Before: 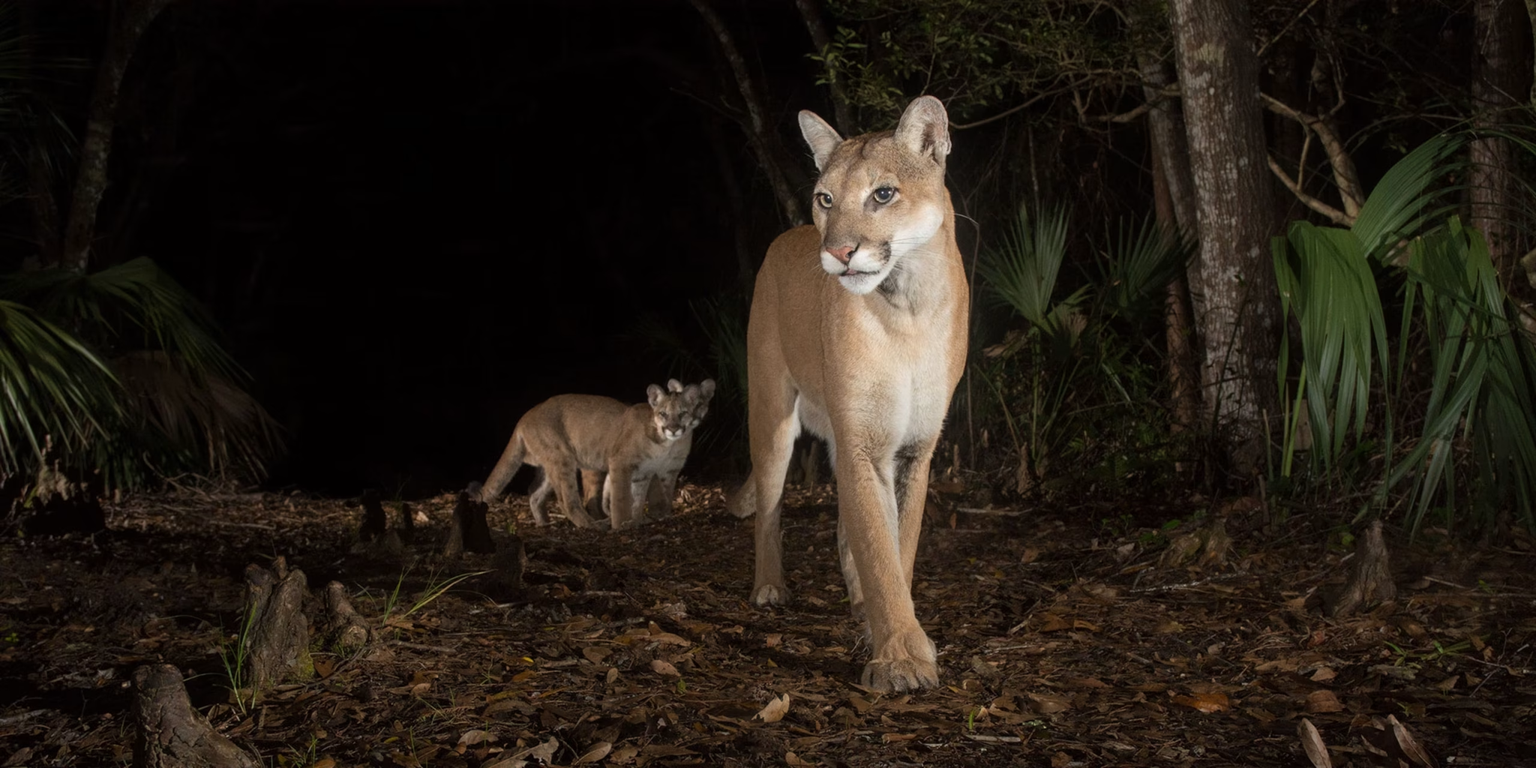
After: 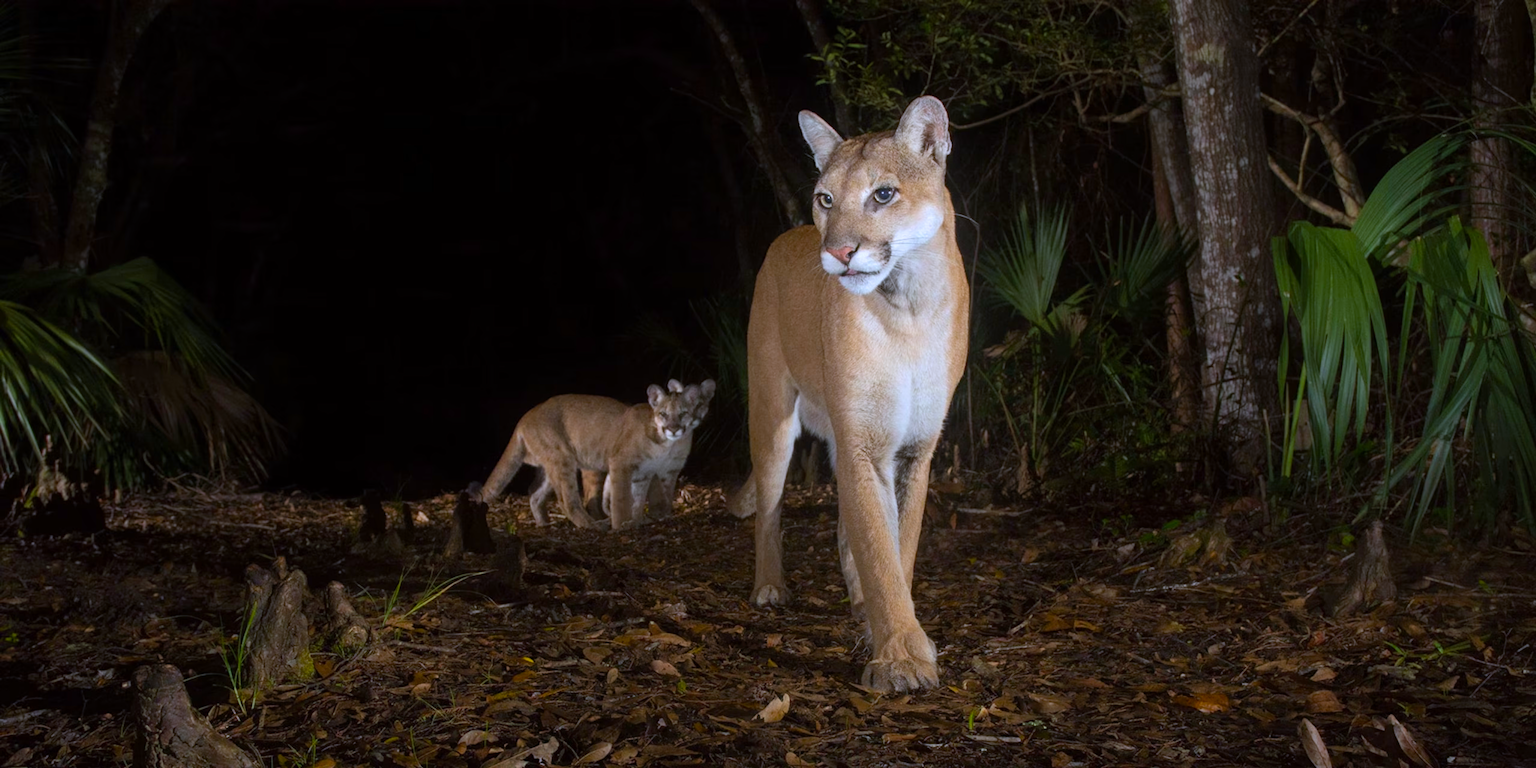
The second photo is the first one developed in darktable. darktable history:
white balance: red 0.948, green 1.02, blue 1.176
velvia: strength 32%, mid-tones bias 0.2
